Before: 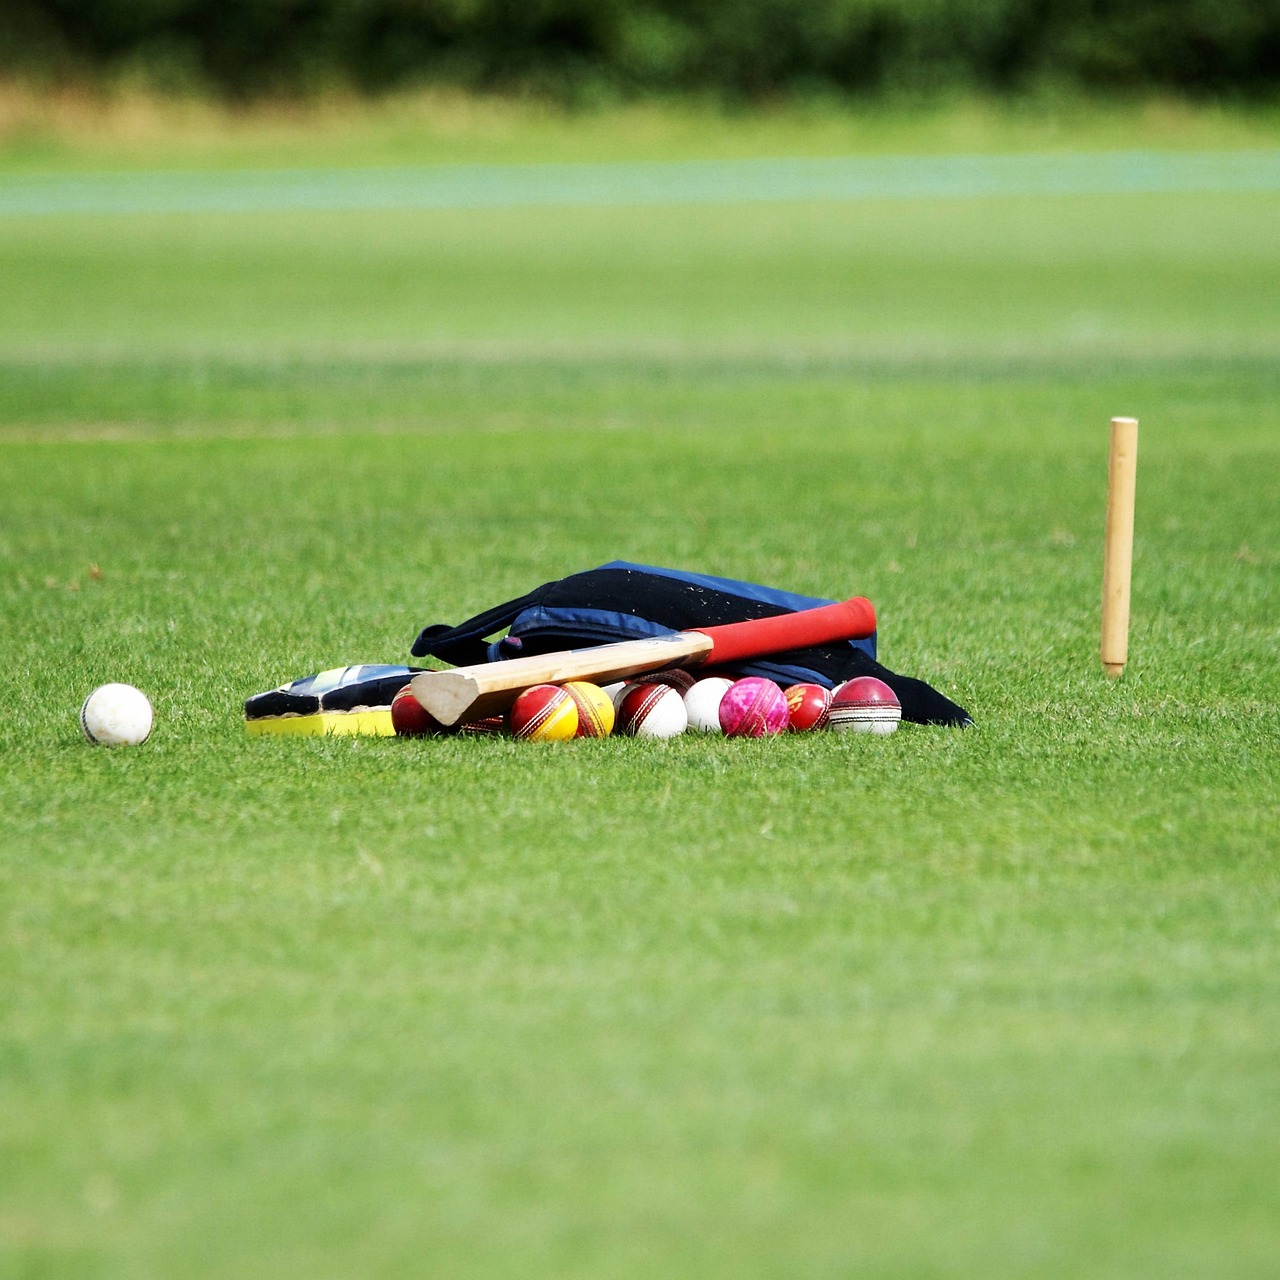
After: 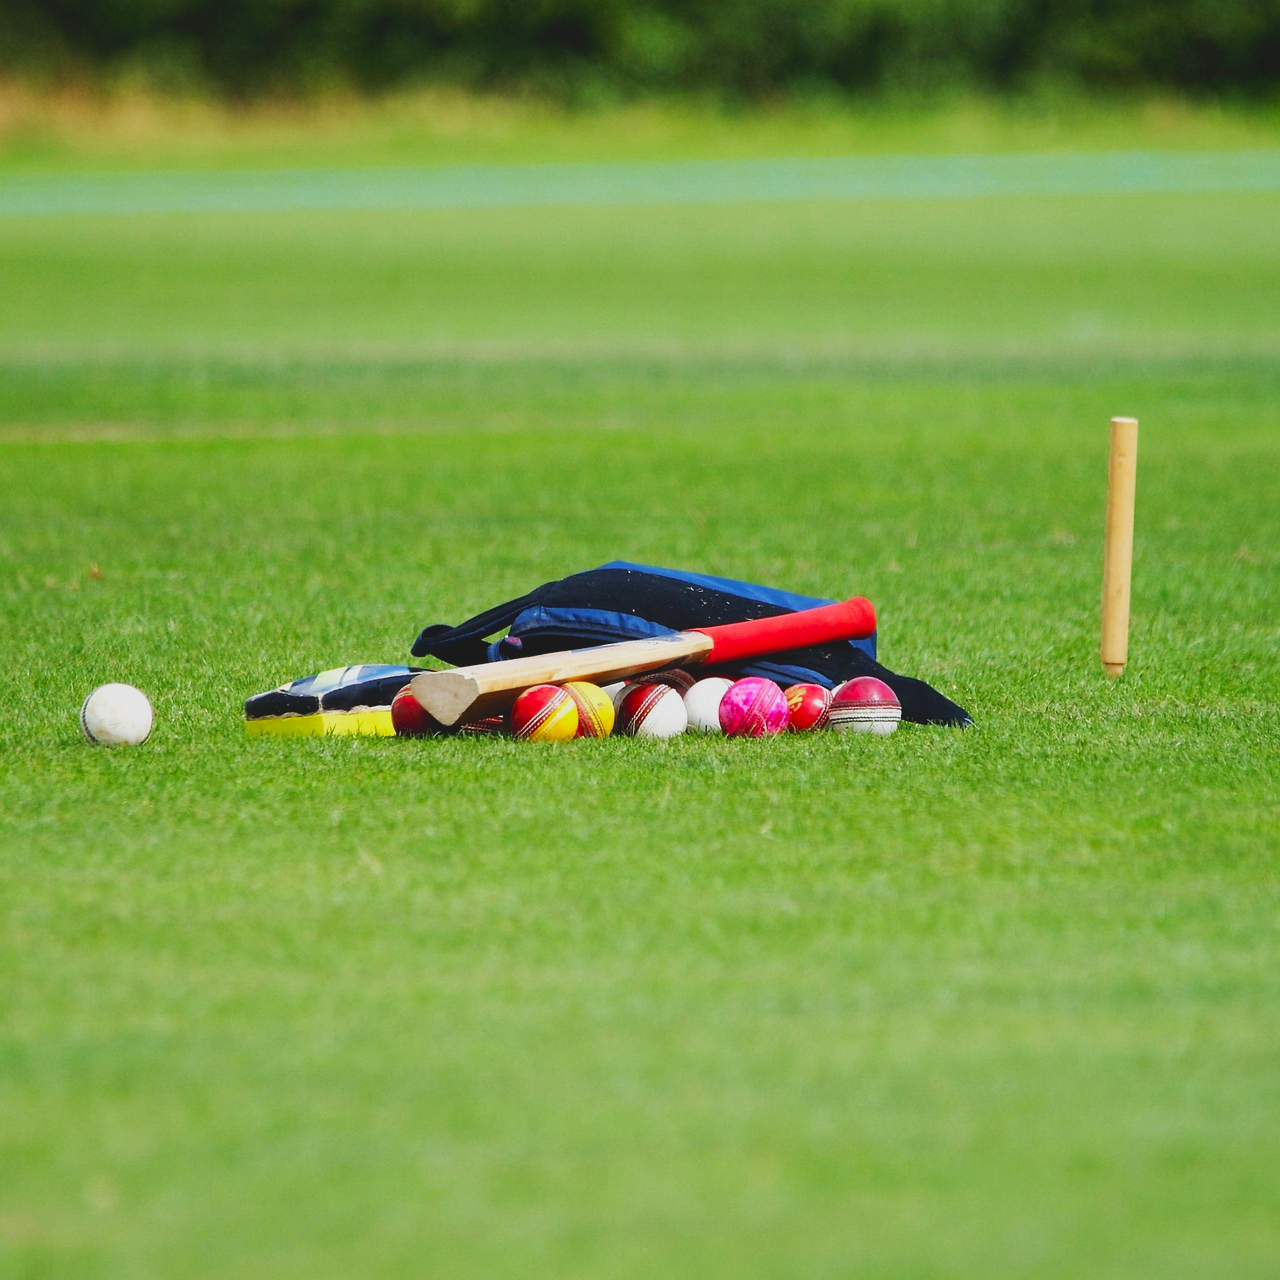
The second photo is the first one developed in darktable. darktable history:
contrast brightness saturation: contrast -0.176, saturation 0.188
